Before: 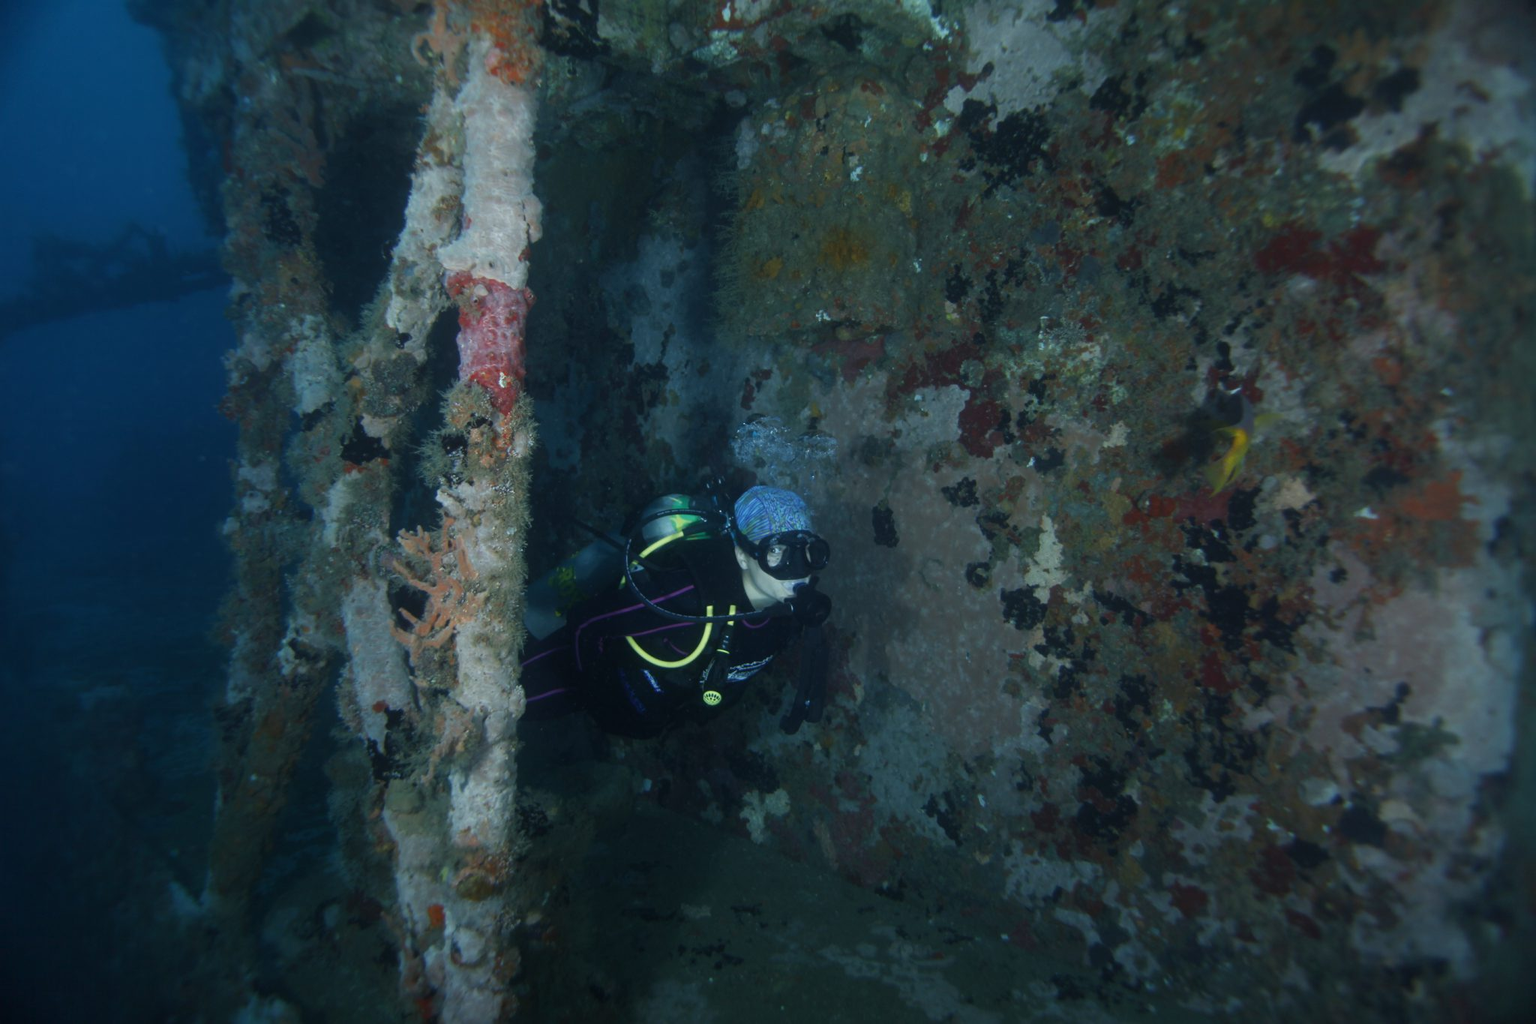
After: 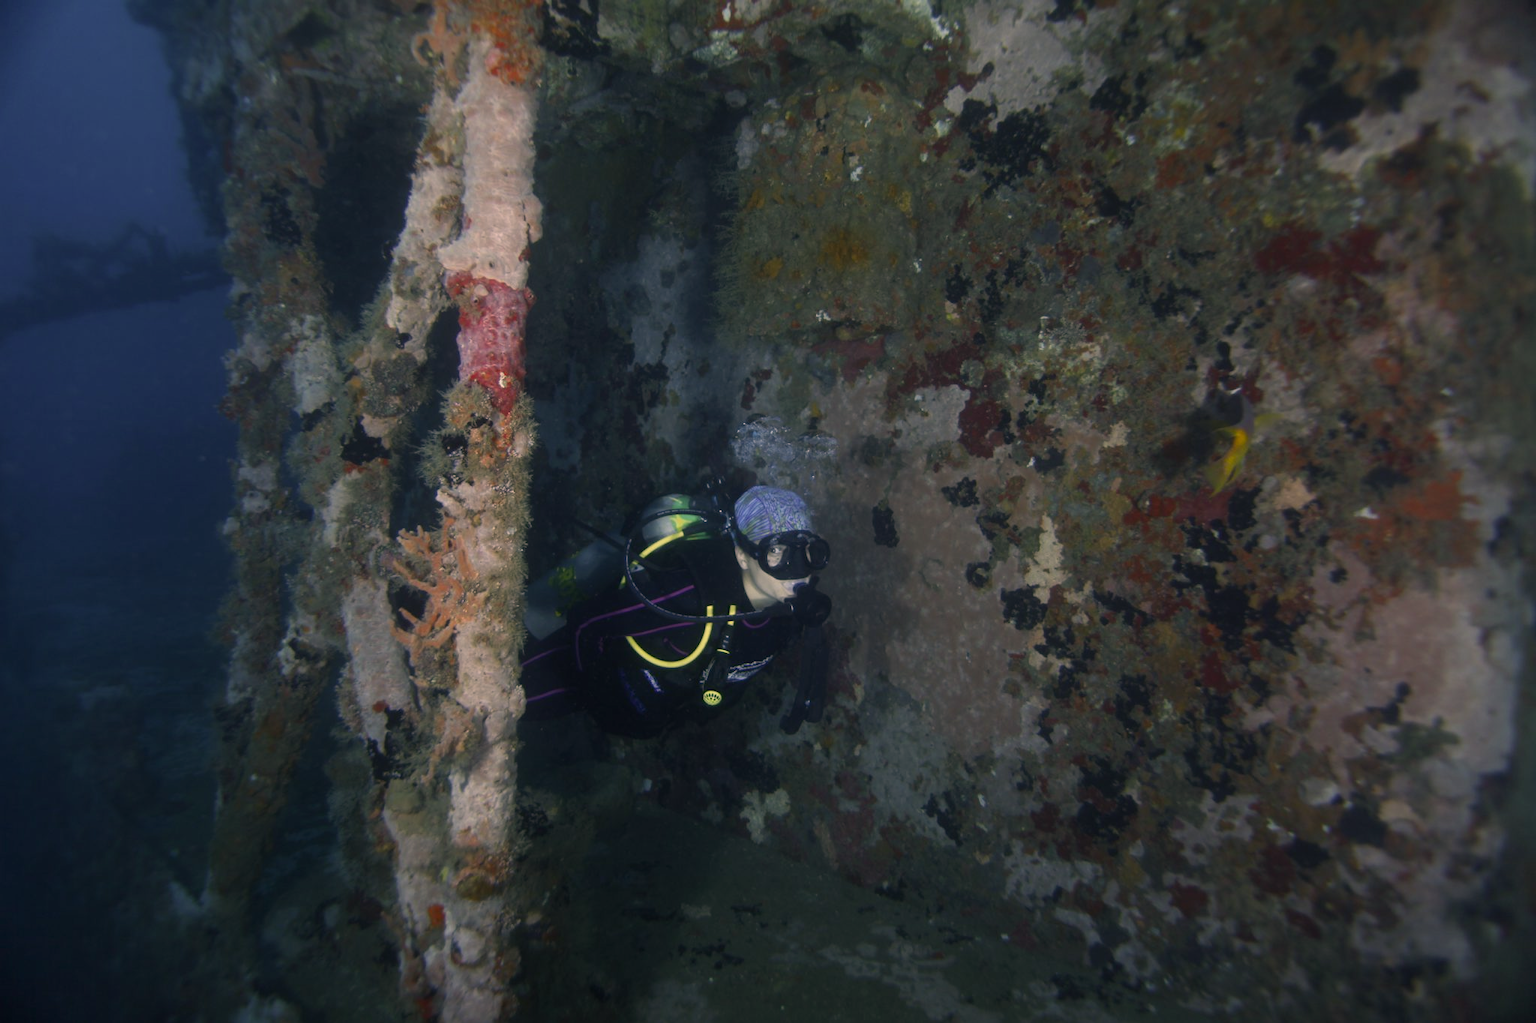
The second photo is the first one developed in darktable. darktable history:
color correction: highlights a* 20.5, highlights b* 19.65
